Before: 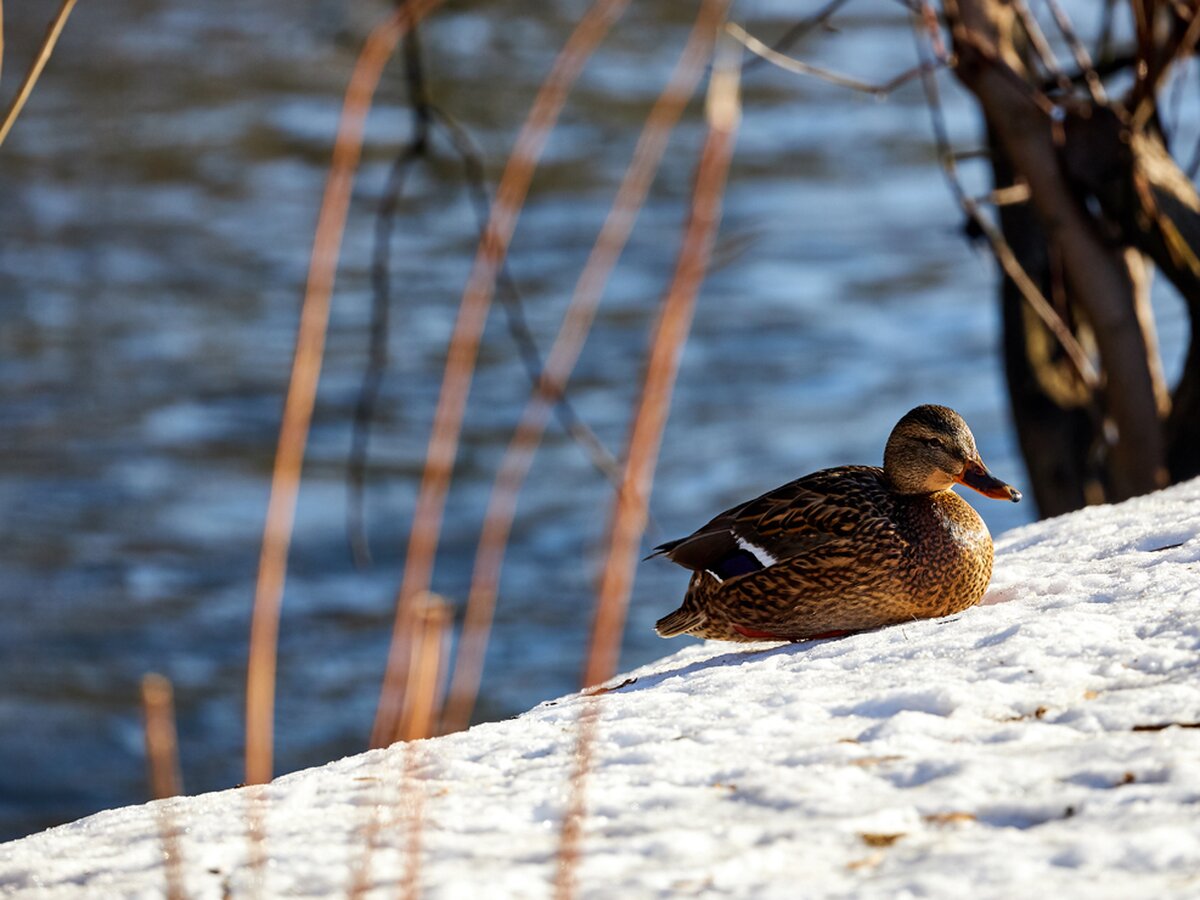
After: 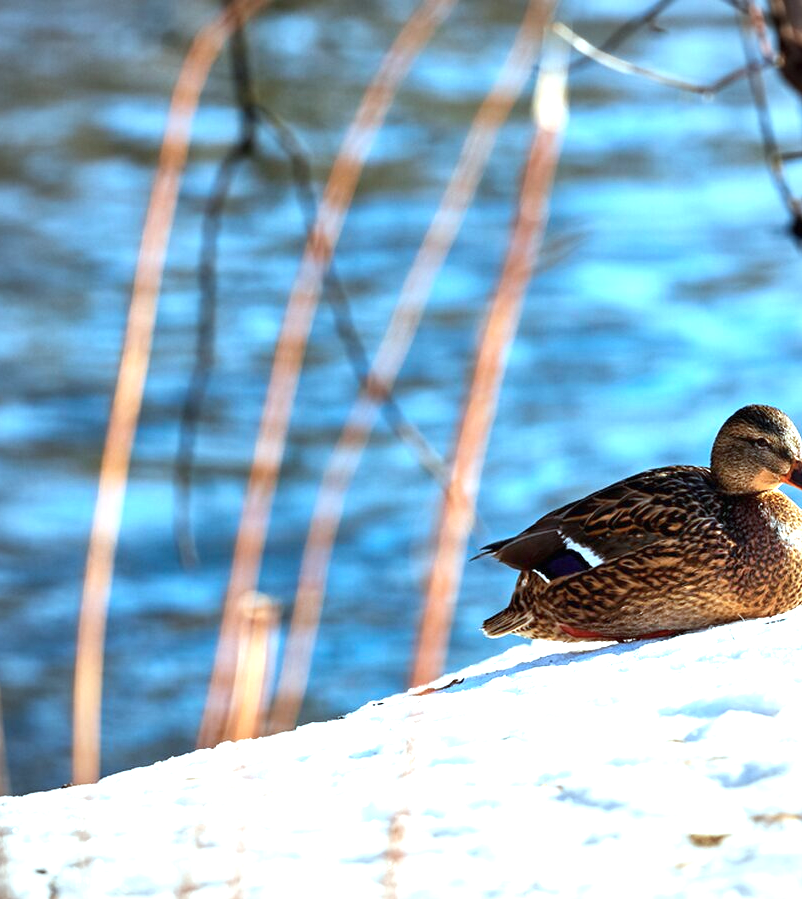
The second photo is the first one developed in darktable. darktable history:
color correction: highlights a* -11.44, highlights b* -14.95
crop and rotate: left 14.443%, right 18.674%
vignetting: fall-off start 74.56%, fall-off radius 66.21%, brightness -0.401, saturation -0.291, center (0.035, -0.094)
exposure: black level correction 0, exposure 1.291 EV, compensate exposure bias true, compensate highlight preservation false
color calibration: illuminant same as pipeline (D50), adaptation XYZ, x 0.346, y 0.358, temperature 5017.45 K
